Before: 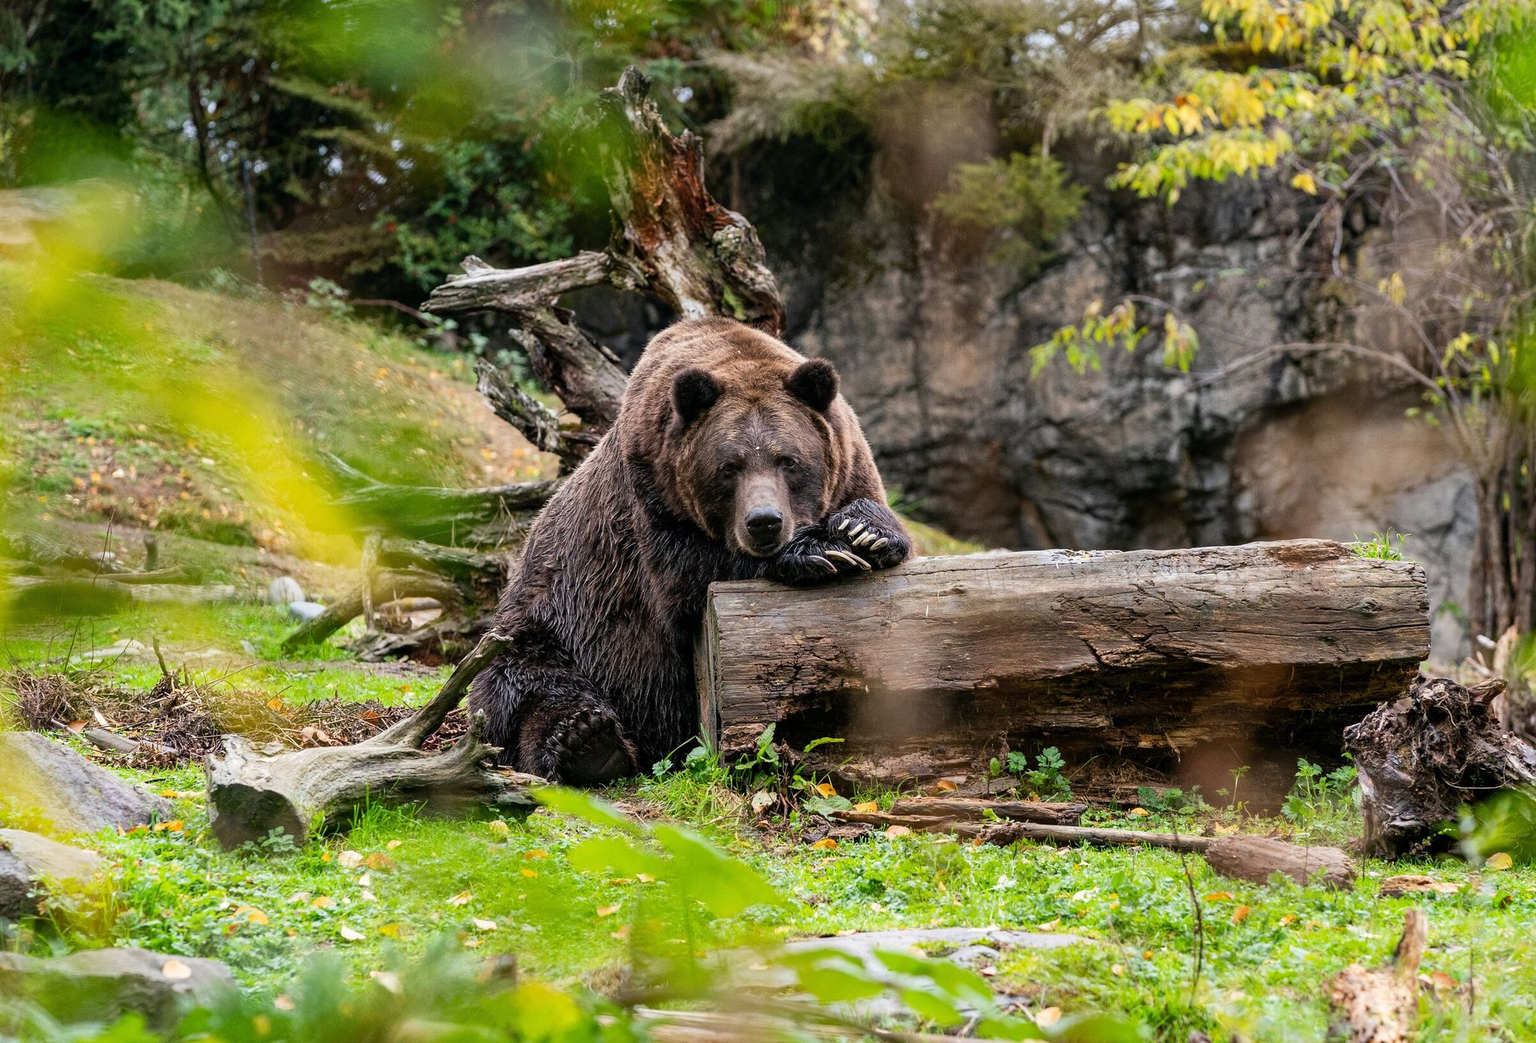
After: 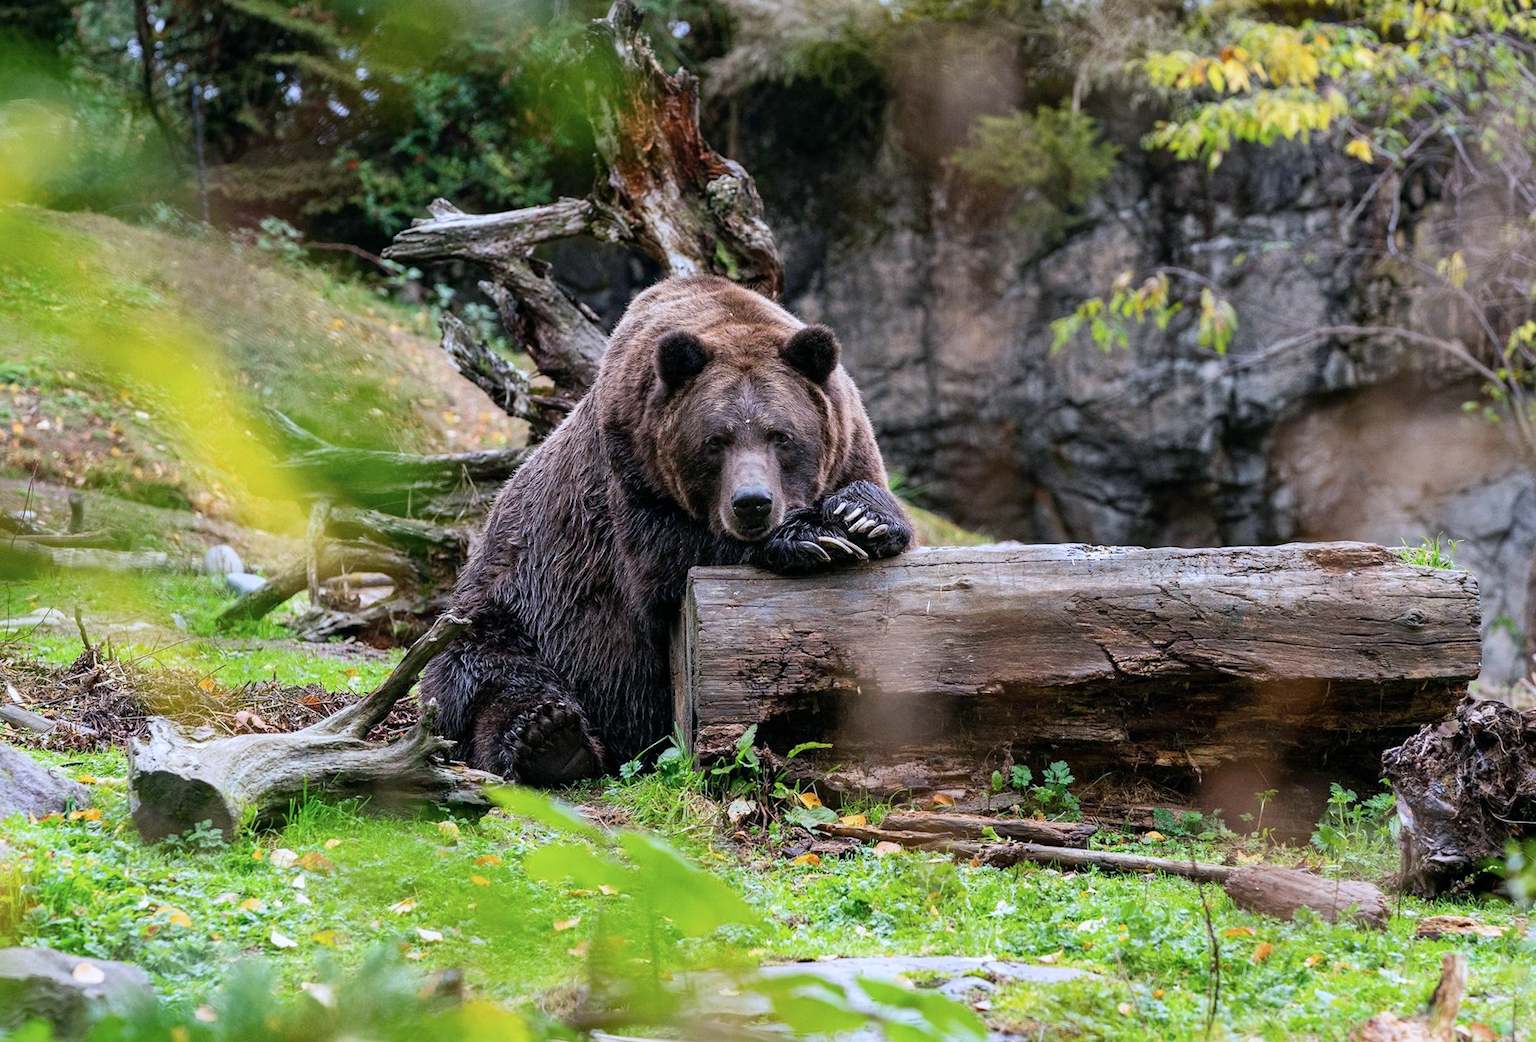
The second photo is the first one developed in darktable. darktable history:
crop and rotate: angle -1.96°, left 3.097%, top 4.154%, right 1.586%, bottom 0.529%
color calibration: illuminant as shot in camera, x 0.37, y 0.382, temperature 4313.32 K
